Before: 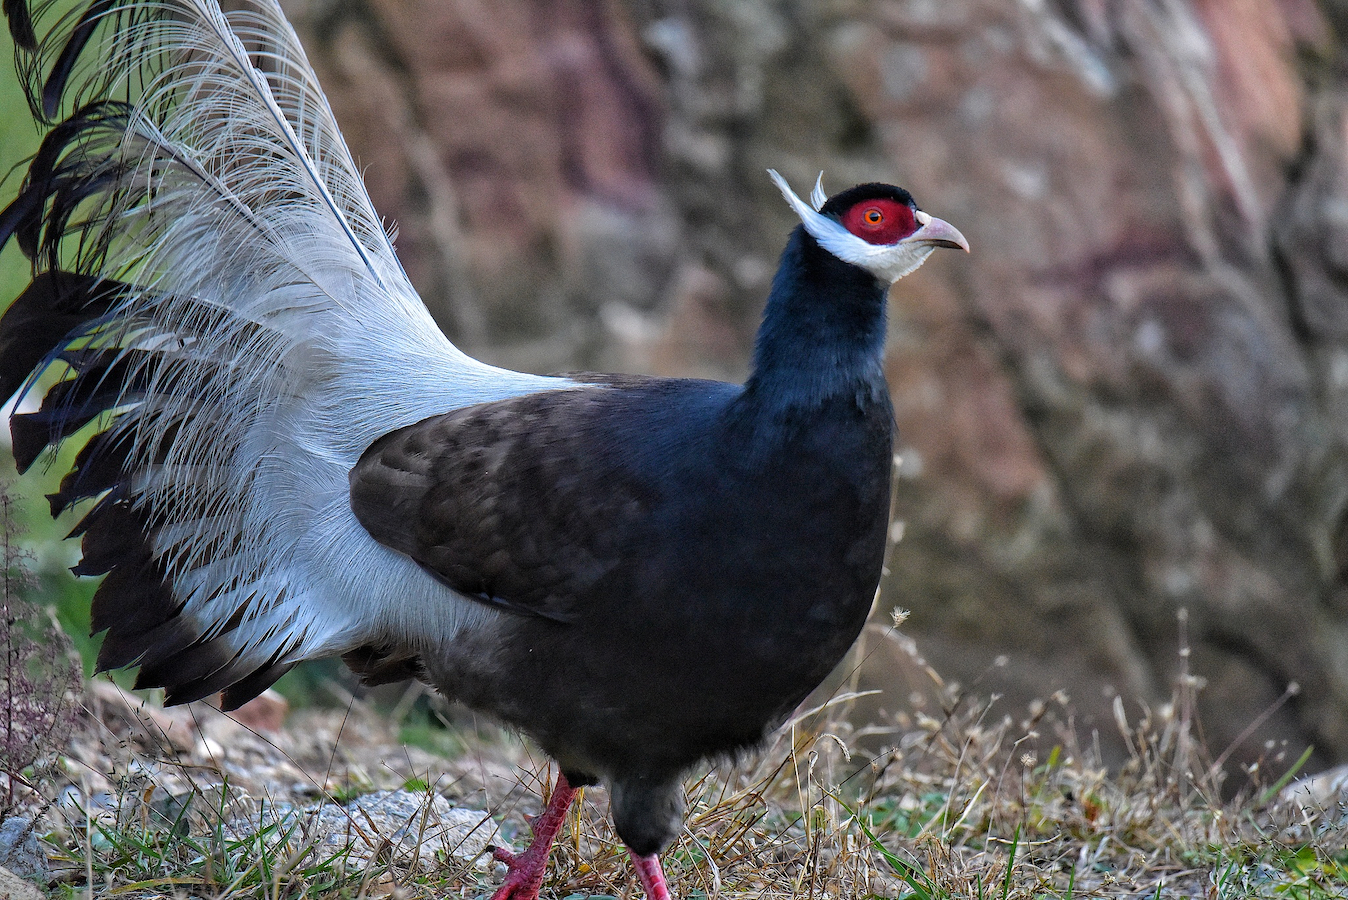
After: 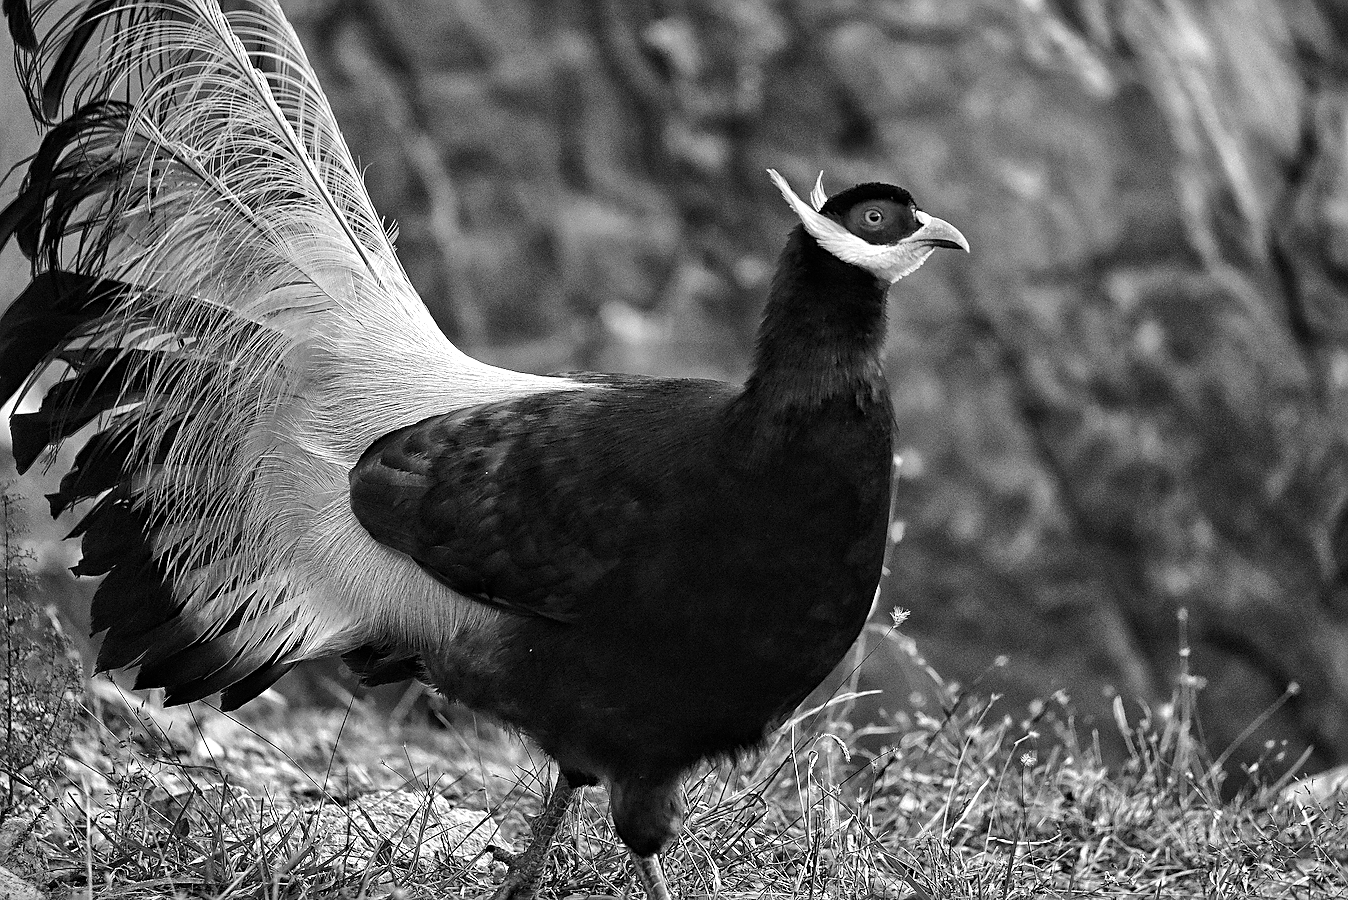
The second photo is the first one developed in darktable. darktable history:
sharpen: on, module defaults
tone equalizer: -8 EV -0.75 EV, -7 EV -0.7 EV, -6 EV -0.6 EV, -5 EV -0.4 EV, -3 EV 0.4 EV, -2 EV 0.6 EV, -1 EV 0.7 EV, +0 EV 0.75 EV, edges refinement/feathering 500, mask exposure compensation -1.57 EV, preserve details no
monochrome: a -74.22, b 78.2
